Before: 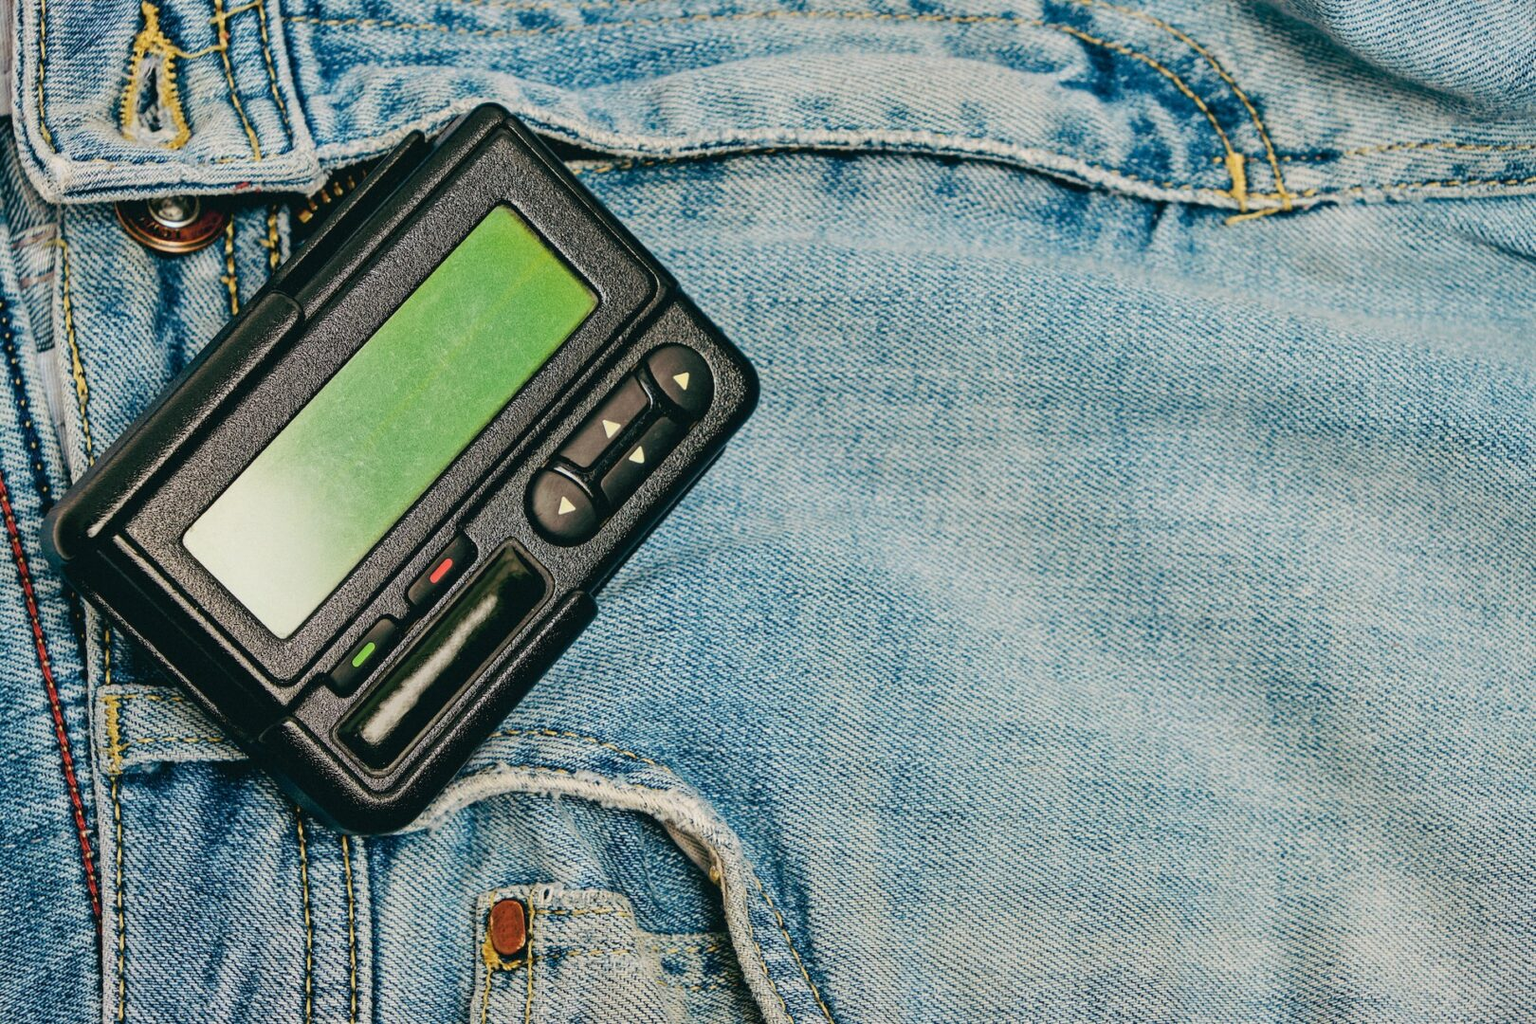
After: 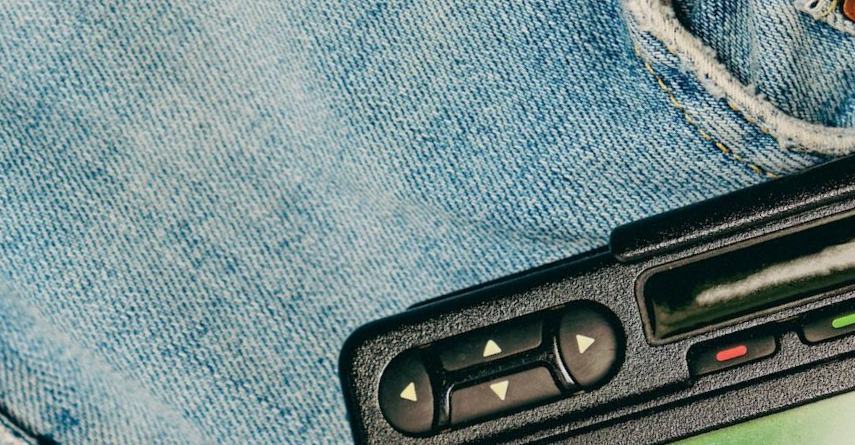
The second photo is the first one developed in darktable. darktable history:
crop and rotate: angle 148.67°, left 9.173%, top 15.652%, right 4.488%, bottom 16.957%
exposure: black level correction 0.002, compensate highlight preservation false
